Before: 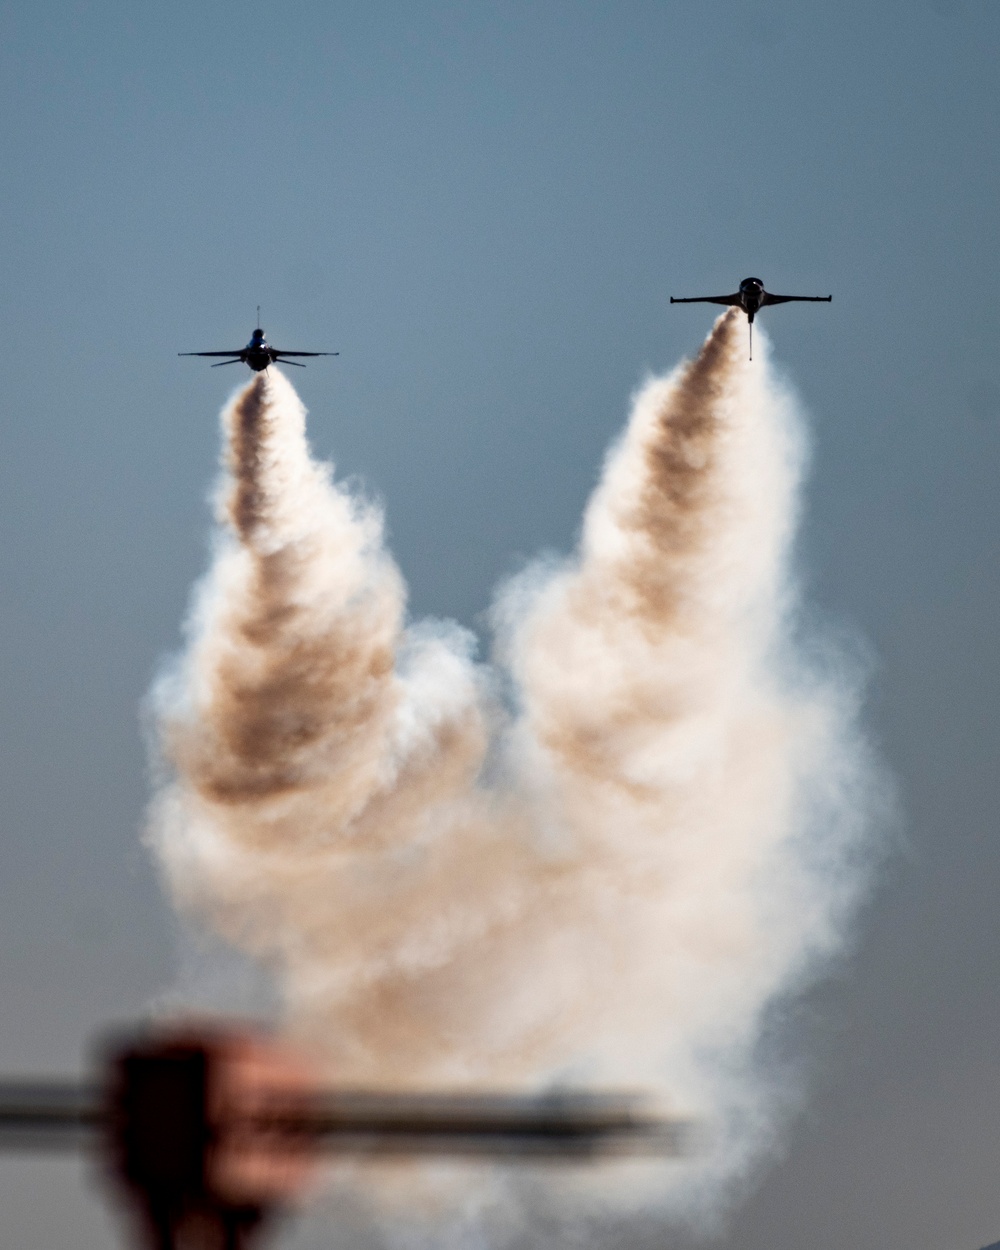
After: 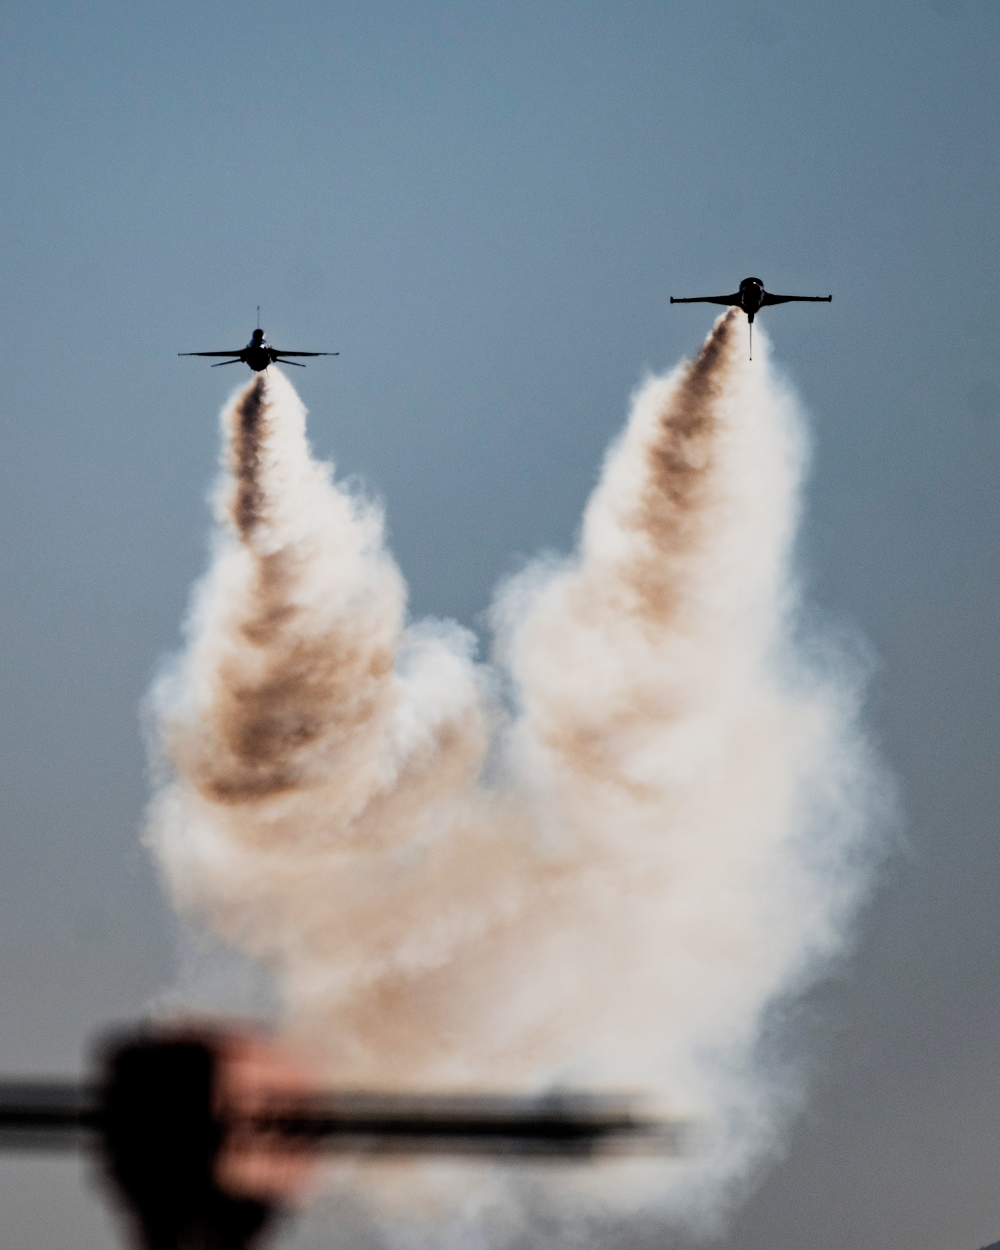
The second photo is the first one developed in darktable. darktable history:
filmic rgb: black relative exposure -5.1 EV, white relative exposure 3.98 EV, threshold 2.94 EV, hardness 2.9, contrast 1.301, add noise in highlights 0.001, preserve chrominance max RGB, color science v3 (2019), use custom middle-gray values true, contrast in highlights soft, enable highlight reconstruction true
